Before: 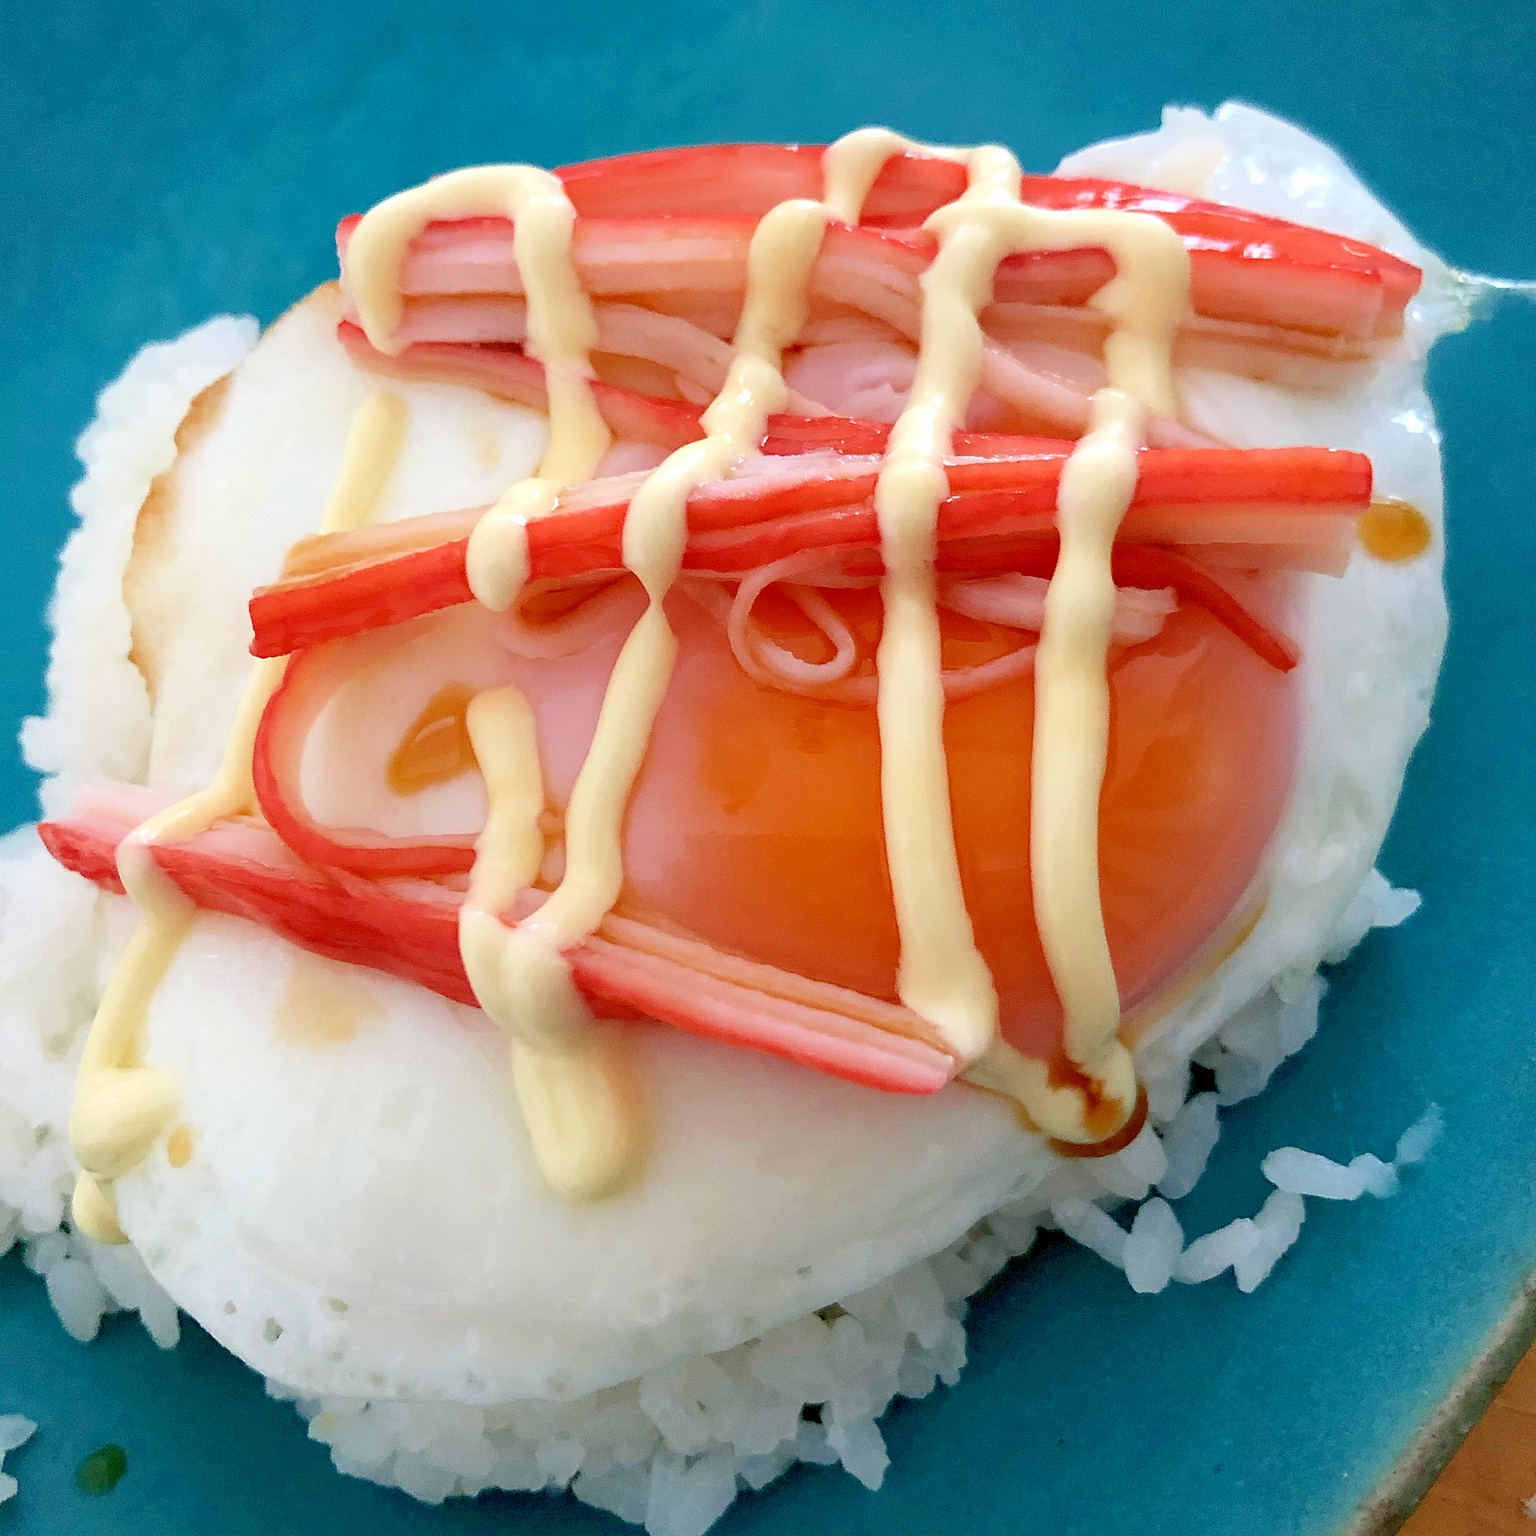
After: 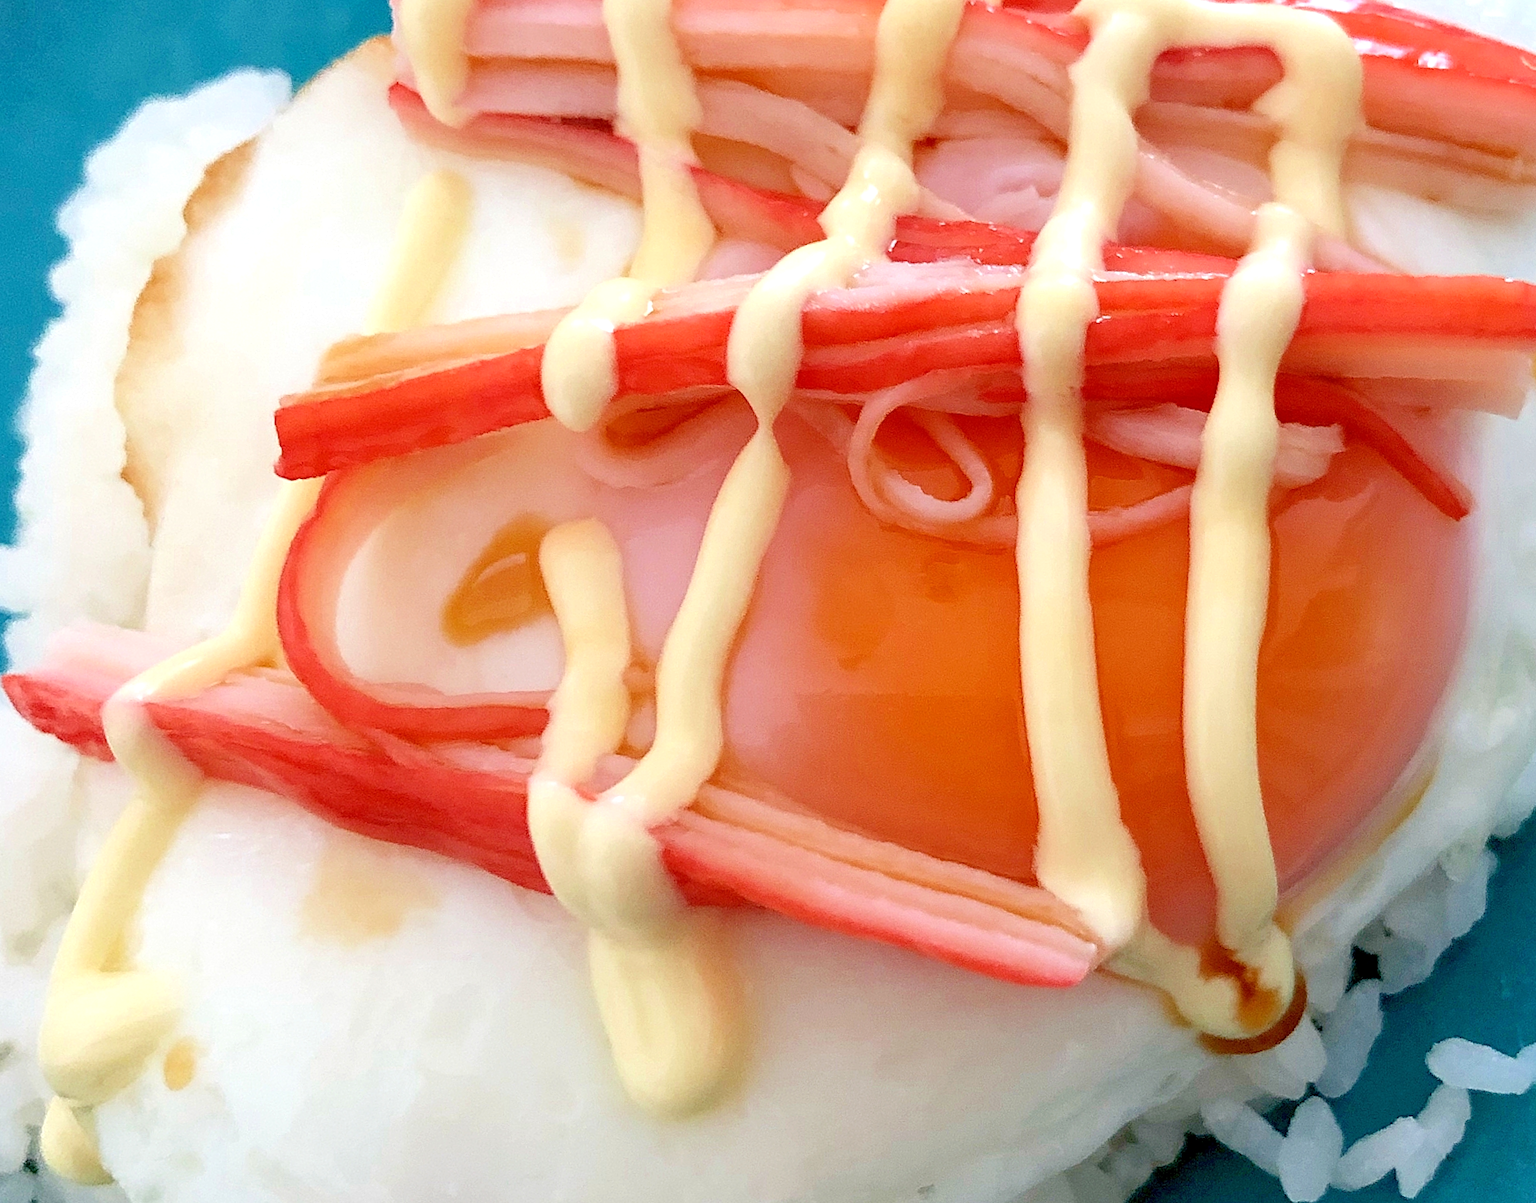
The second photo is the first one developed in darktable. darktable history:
exposure: exposure 0.2 EV, compensate highlight preservation false
crop and rotate: left 2.425%, top 11.305%, right 9.6%, bottom 15.08%
rotate and perspective: rotation 0.679°, lens shift (horizontal) 0.136, crop left 0.009, crop right 0.991, crop top 0.078, crop bottom 0.95
